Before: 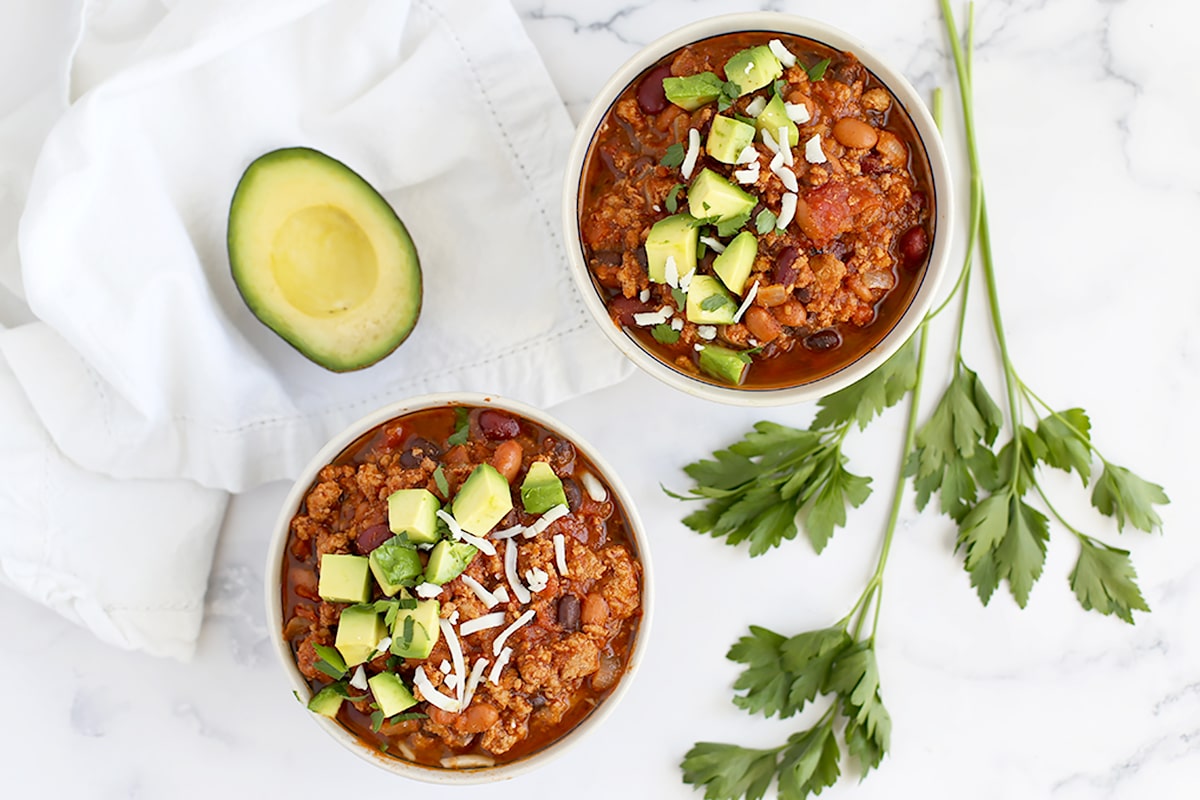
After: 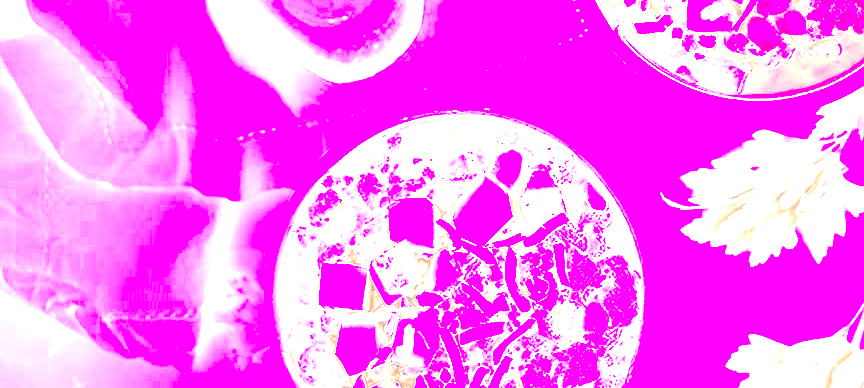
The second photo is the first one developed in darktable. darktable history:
crop: top 36.498%, right 27.964%, bottom 14.995%
white balance: red 8, blue 8
local contrast: on, module defaults
color zones: curves: ch2 [(0, 0.5) (0.084, 0.497) (0.323, 0.335) (0.4, 0.497) (1, 0.5)], process mode strong
